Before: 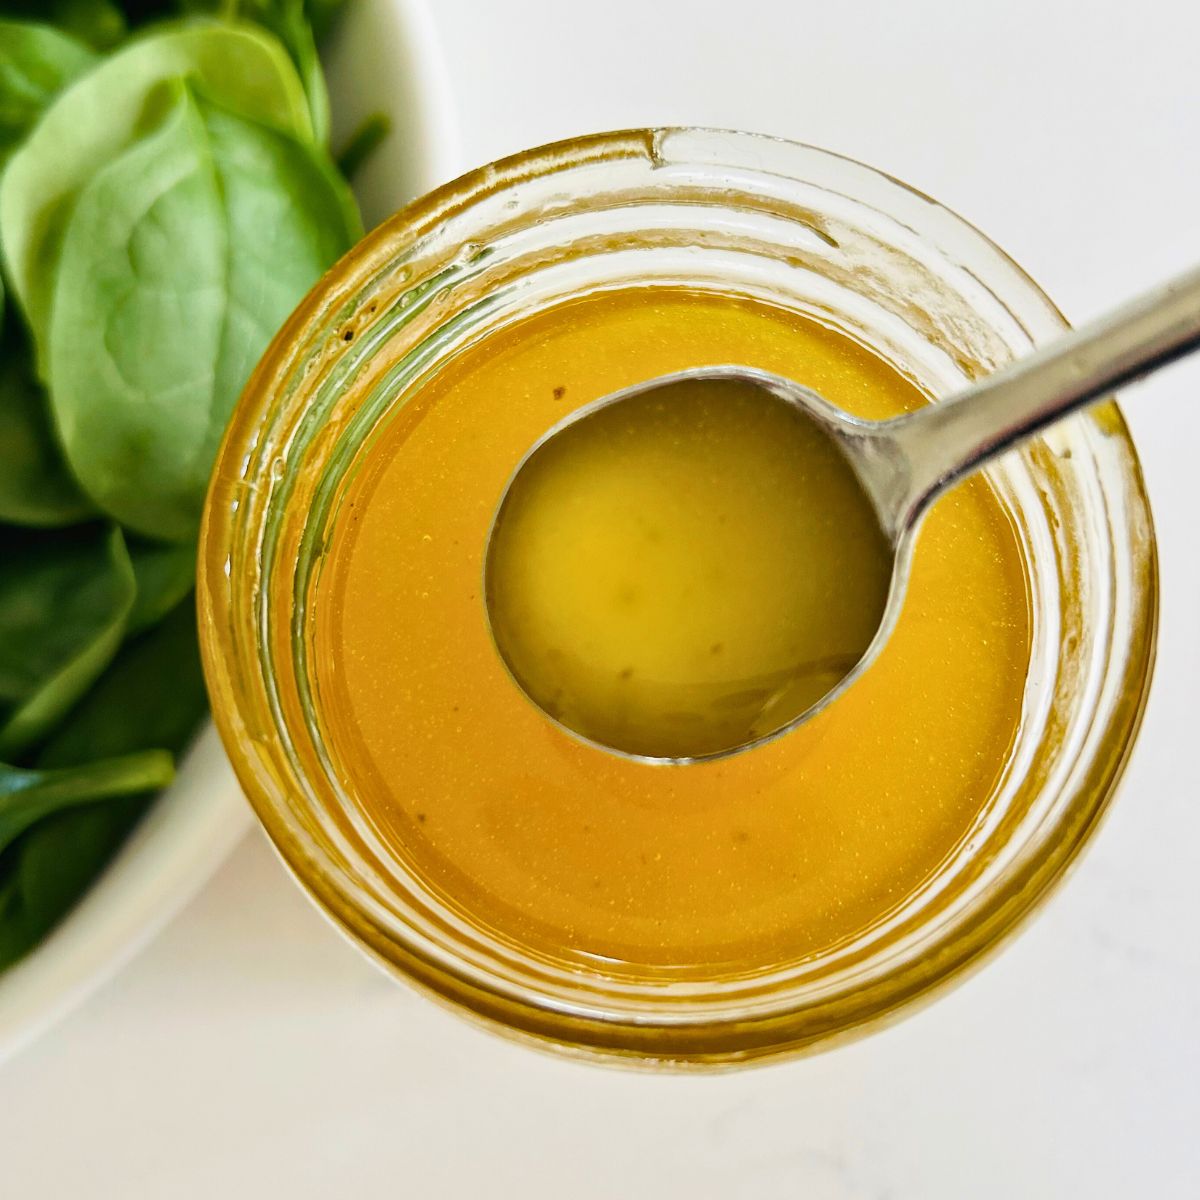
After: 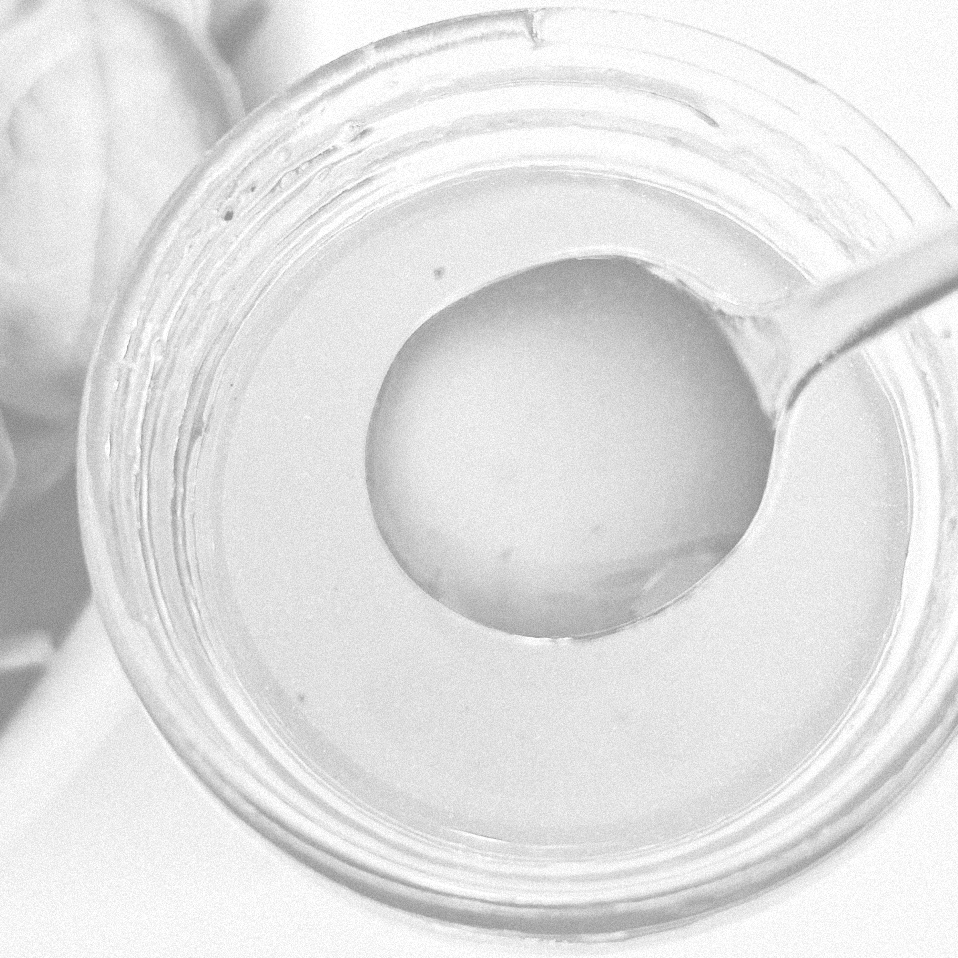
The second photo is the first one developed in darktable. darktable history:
grain: mid-tones bias 0%
color correction: highlights a* 10.44, highlights b* 30.04, shadows a* 2.73, shadows b* 17.51, saturation 1.72
monochrome: a 0, b 0, size 0.5, highlights 0.57
crop and rotate: left 10.071%, top 10.071%, right 10.02%, bottom 10.02%
exposure: exposure 1 EV, compensate highlight preservation false
colorize: hue 331.2°, saturation 75%, source mix 30.28%, lightness 70.52%, version 1
contrast brightness saturation: contrast 0.24, brightness -0.24, saturation 0.14
